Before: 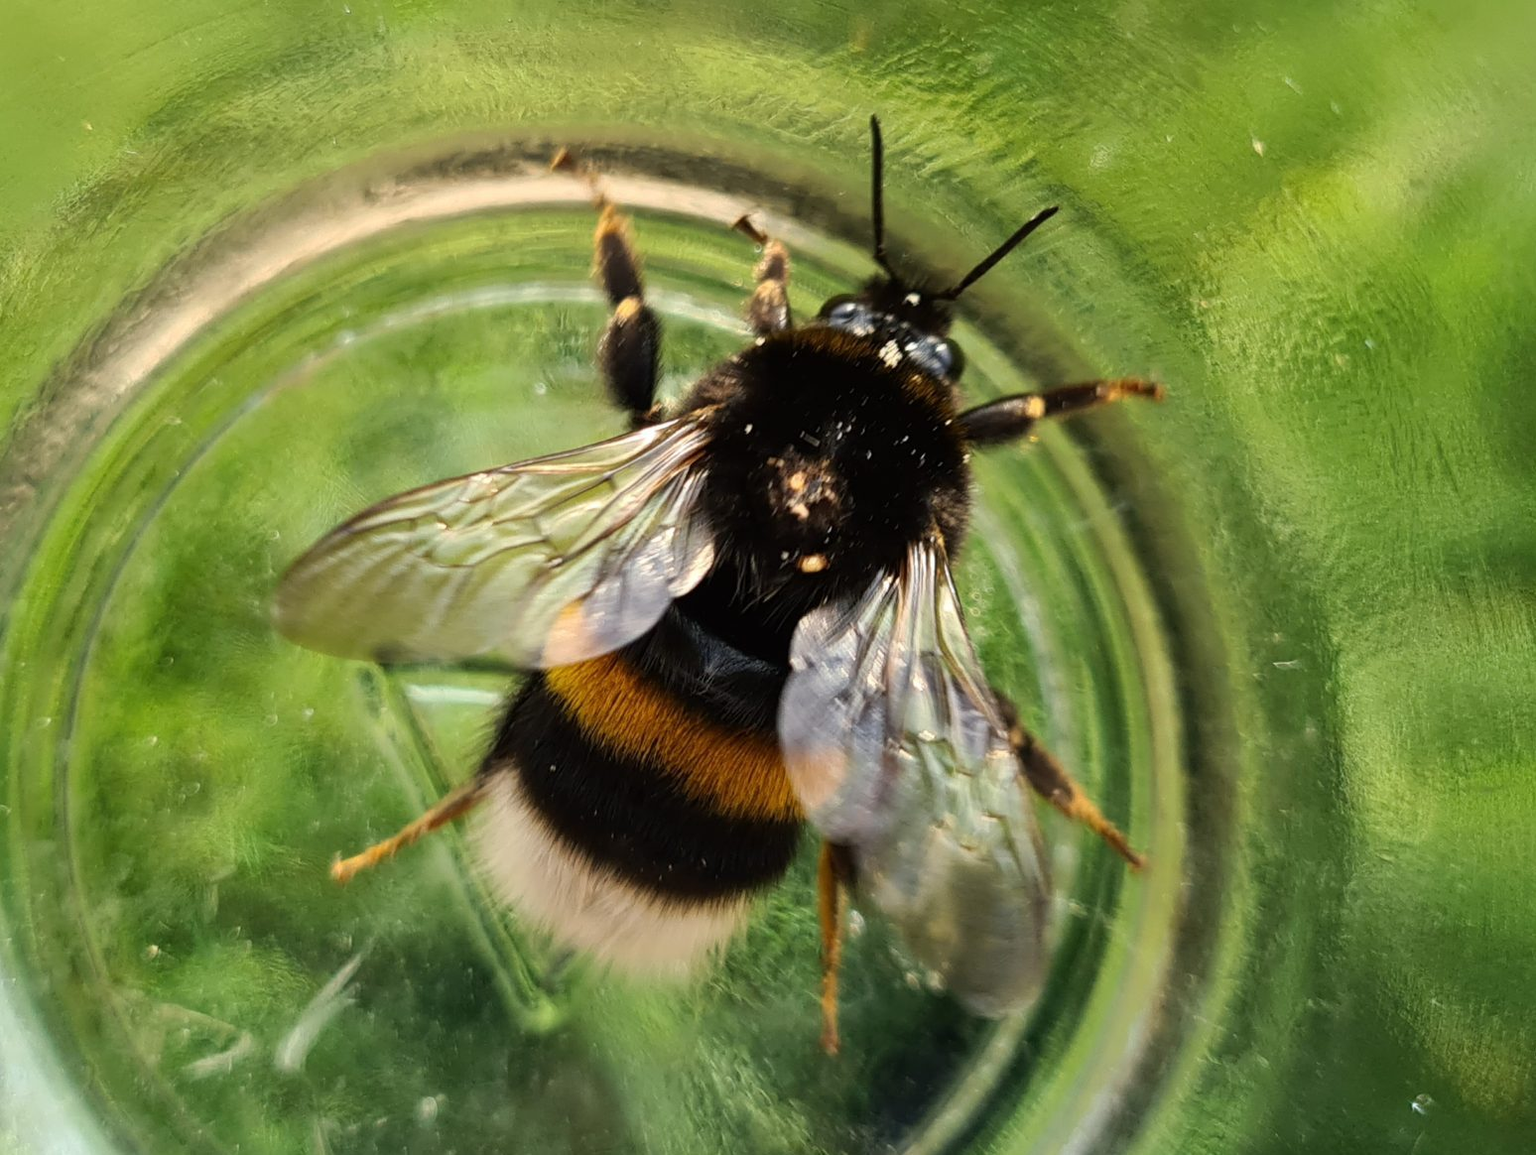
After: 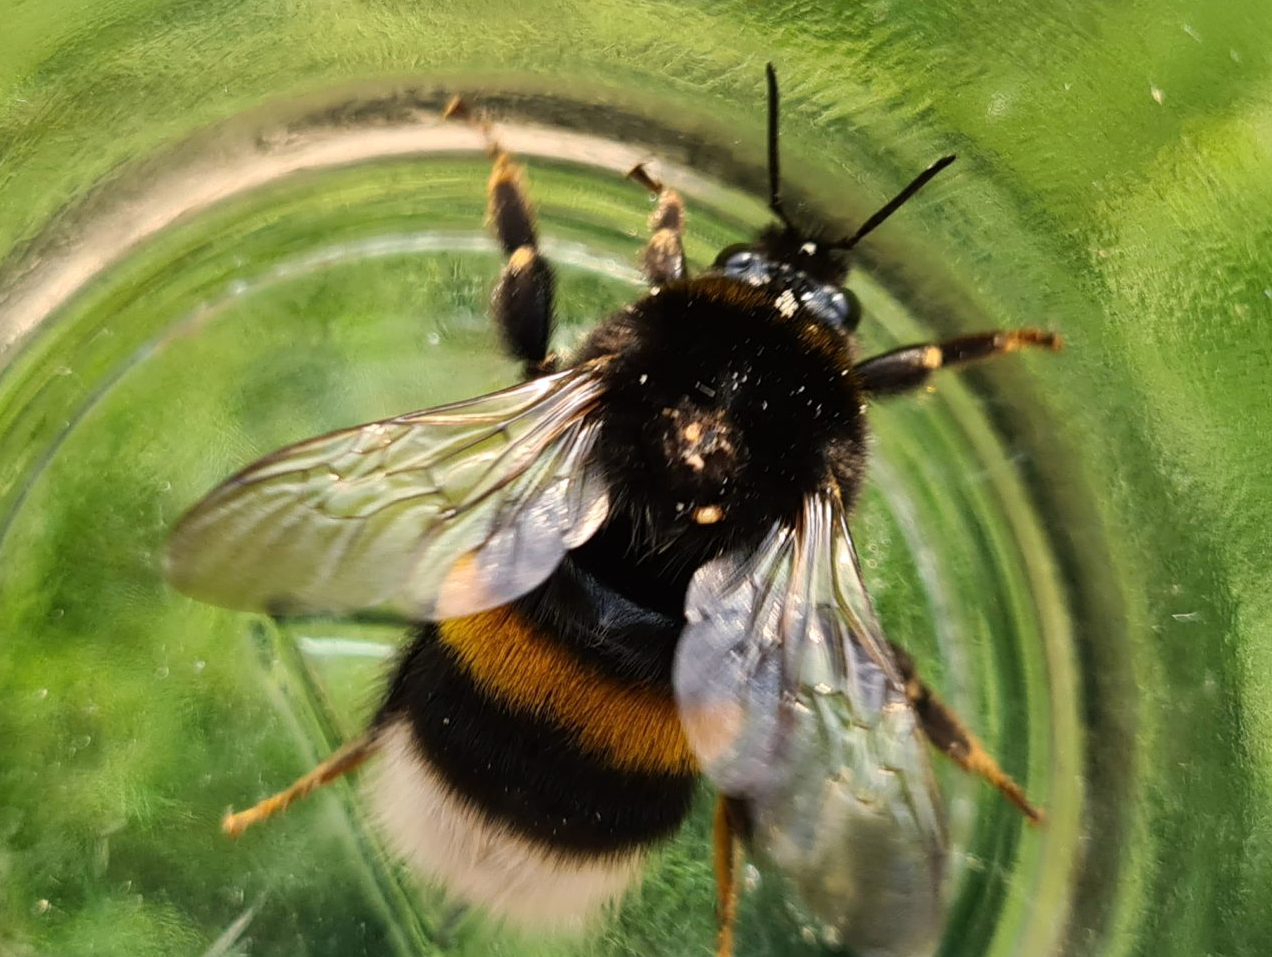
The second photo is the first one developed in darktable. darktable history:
white balance: red 1.009, blue 1.027
crop and rotate: left 7.196%, top 4.574%, right 10.605%, bottom 13.178%
